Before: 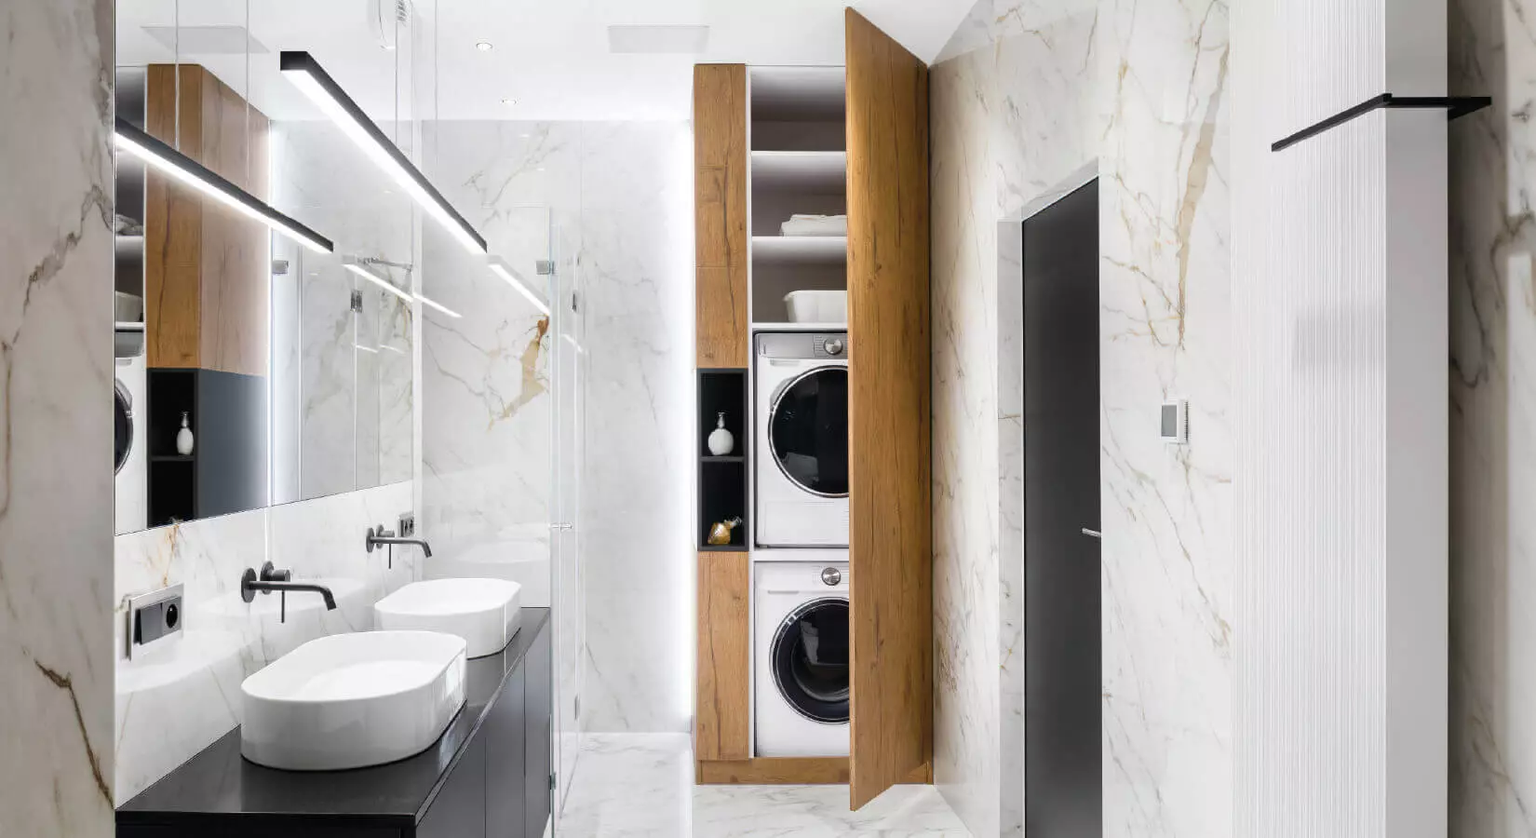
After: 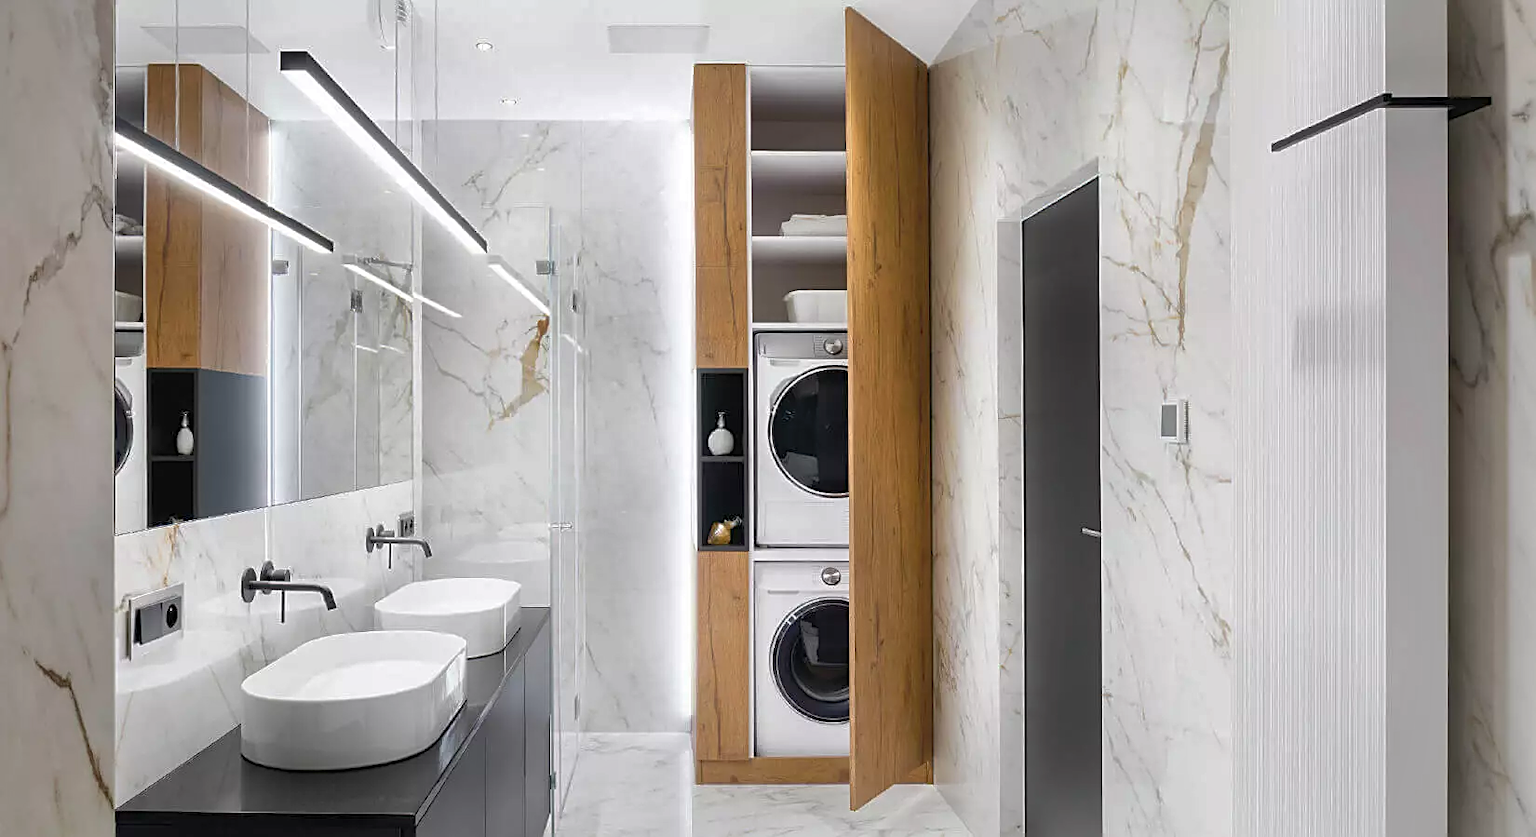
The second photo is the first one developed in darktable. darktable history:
white balance: emerald 1
sharpen: on, module defaults
shadows and highlights: on, module defaults
